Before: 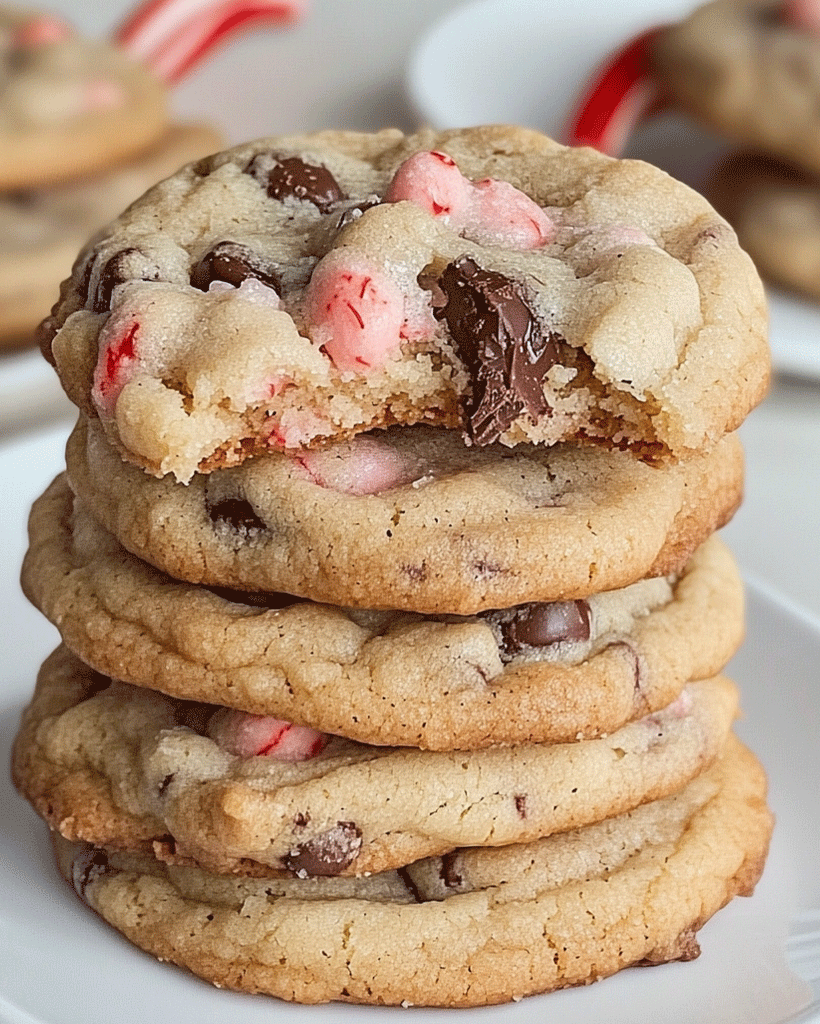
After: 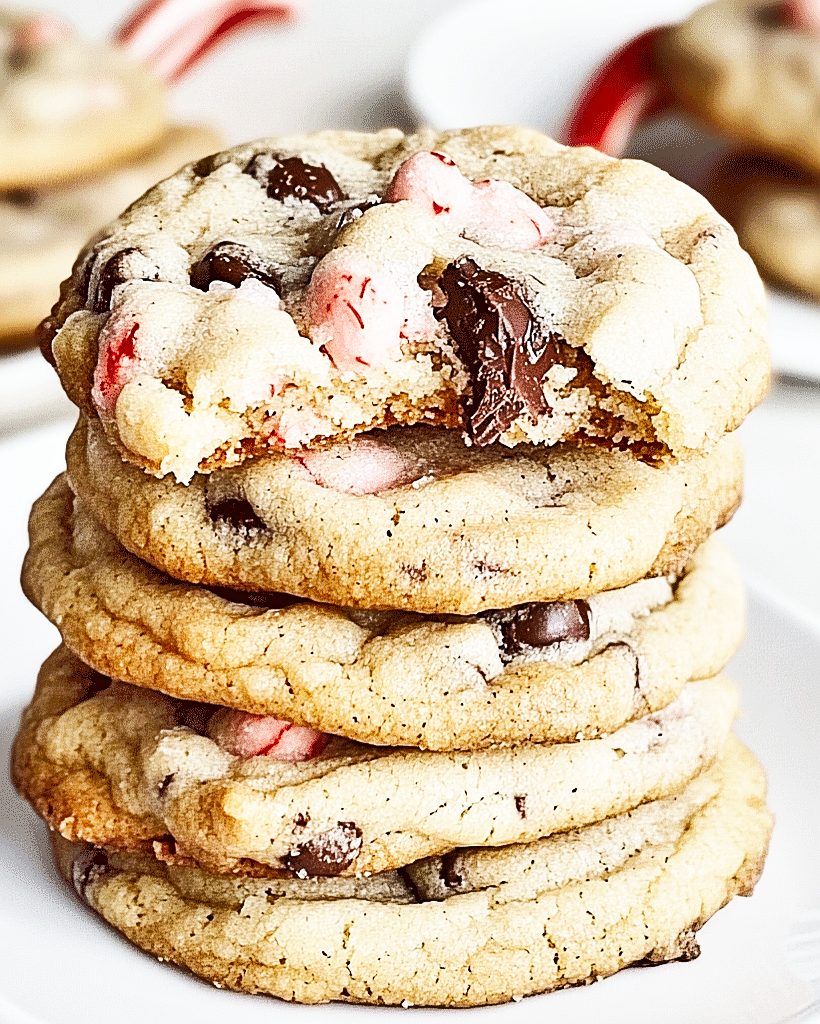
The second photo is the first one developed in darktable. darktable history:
sharpen: radius 2.167, amount 0.381, threshold 0
base curve: curves: ch0 [(0, 0) (0.007, 0.004) (0.027, 0.03) (0.046, 0.07) (0.207, 0.54) (0.442, 0.872) (0.673, 0.972) (1, 1)], preserve colors none
tone equalizer: on, module defaults
shadows and highlights: highlights color adjustment 0%, soften with gaussian
